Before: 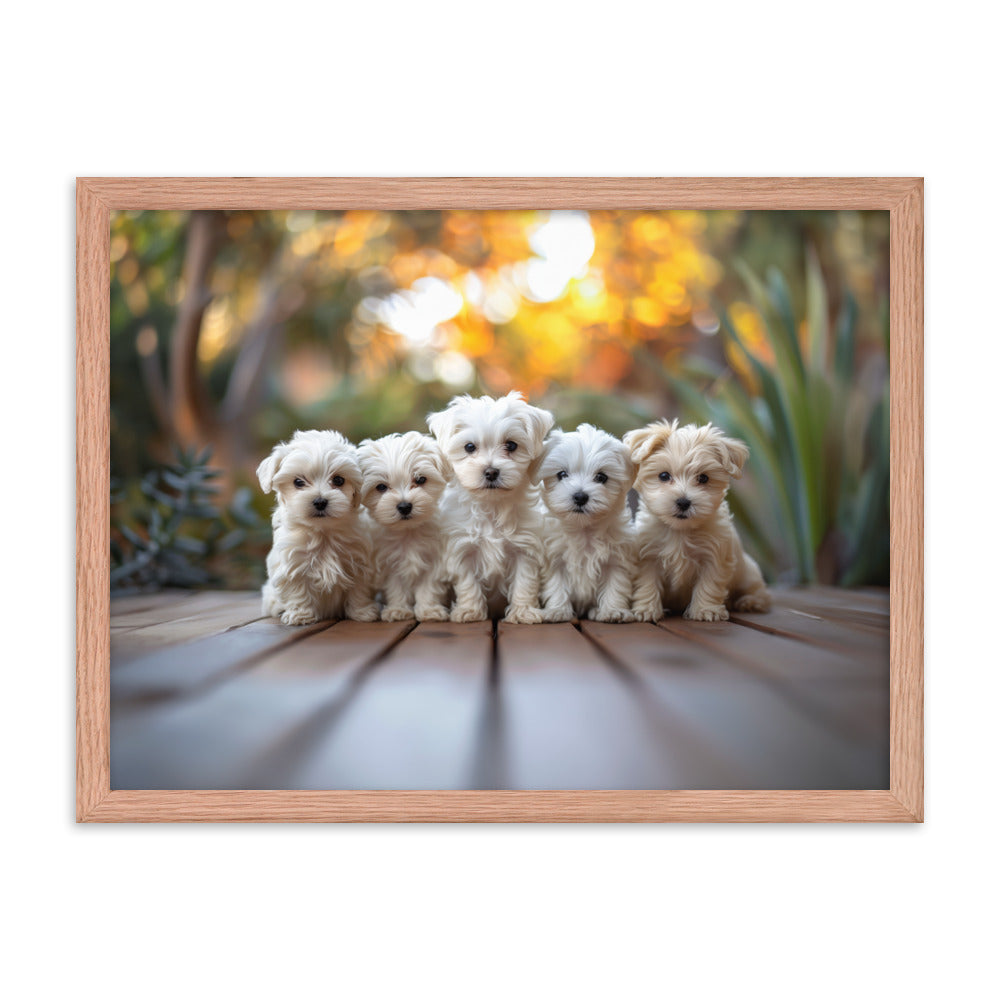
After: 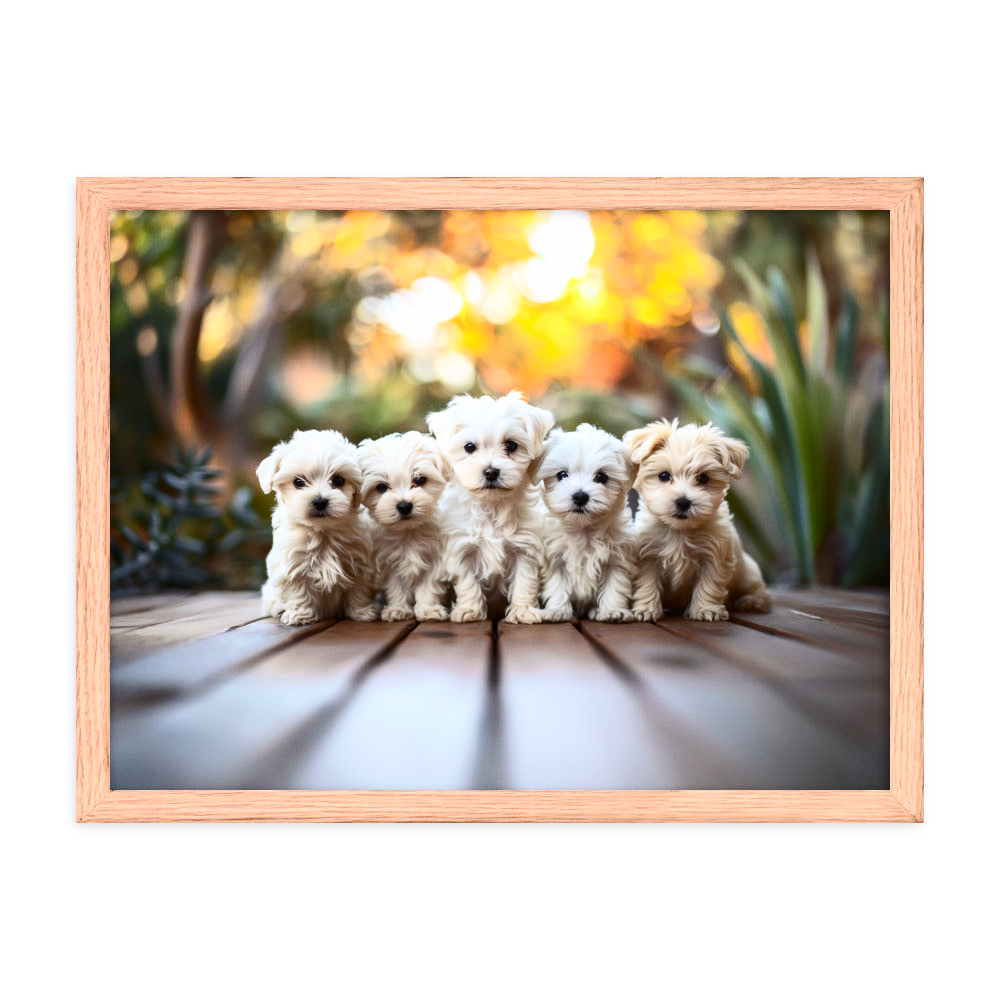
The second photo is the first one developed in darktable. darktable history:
contrast brightness saturation: contrast 0.402, brightness 0.11, saturation 0.207
